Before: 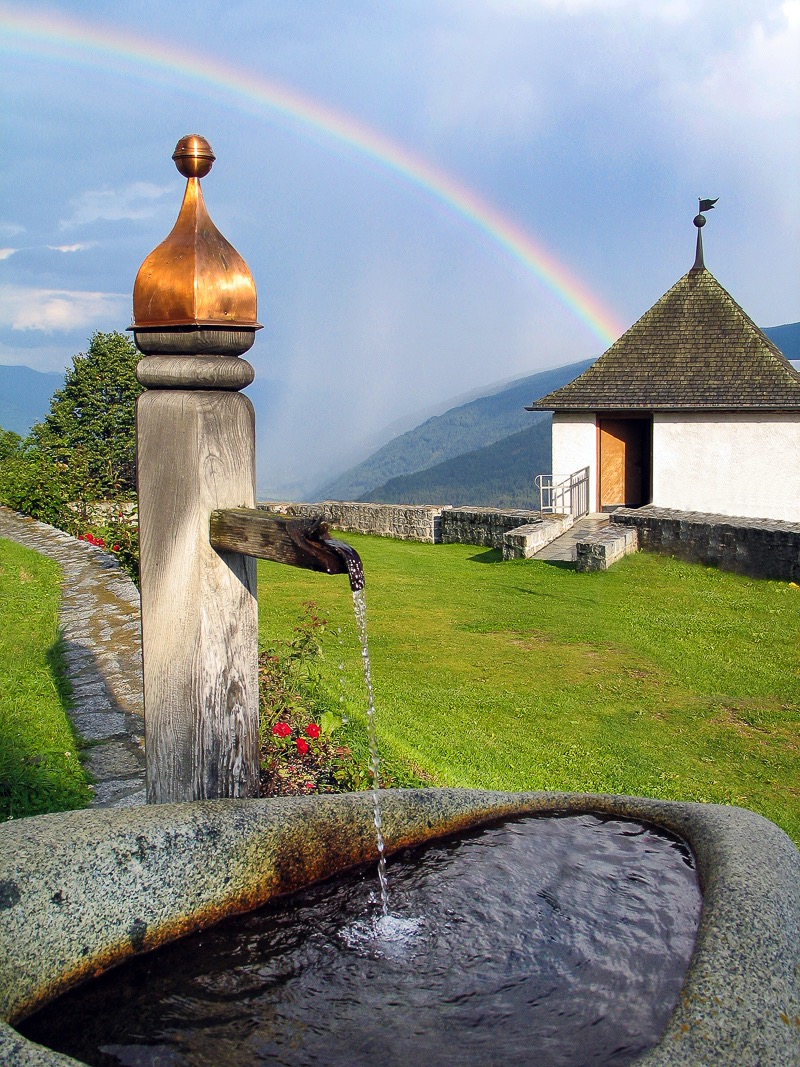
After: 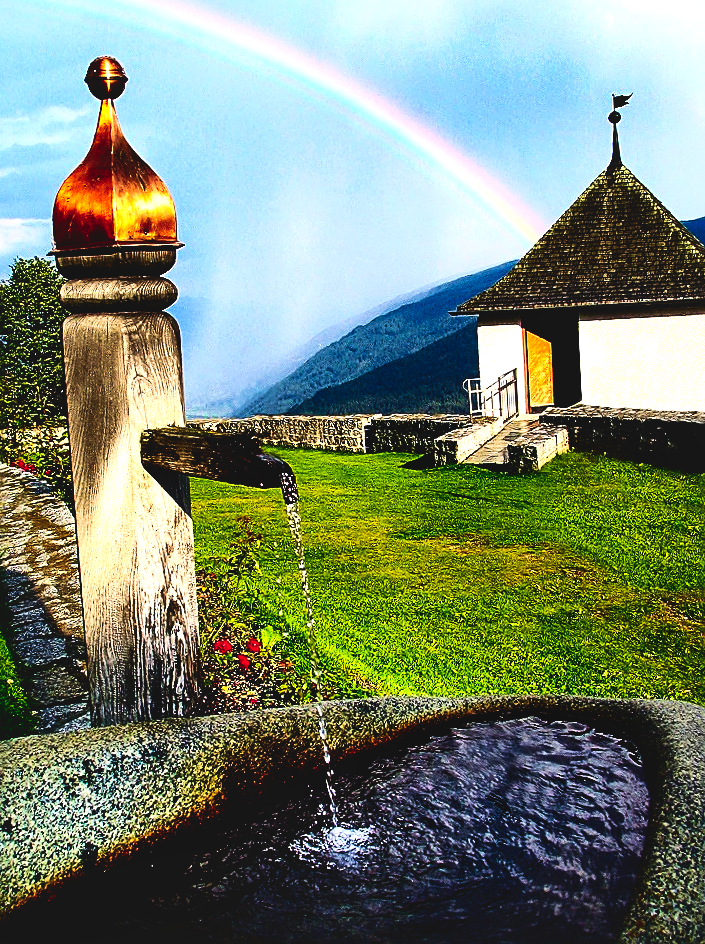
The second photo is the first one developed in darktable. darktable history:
crop and rotate: angle 2.87°, left 6.033%, top 5.696%
base curve: curves: ch0 [(0, 0.036) (0.083, 0.04) (0.804, 1)], preserve colors none
velvia: strength 44.9%
local contrast: mode bilateral grid, contrast 21, coarseness 50, detail 143%, midtone range 0.2
sharpen: on, module defaults
contrast brightness saturation: contrast 0.334, brightness -0.084, saturation 0.168
exposure: exposure 0.203 EV, compensate exposure bias true, compensate highlight preservation false
